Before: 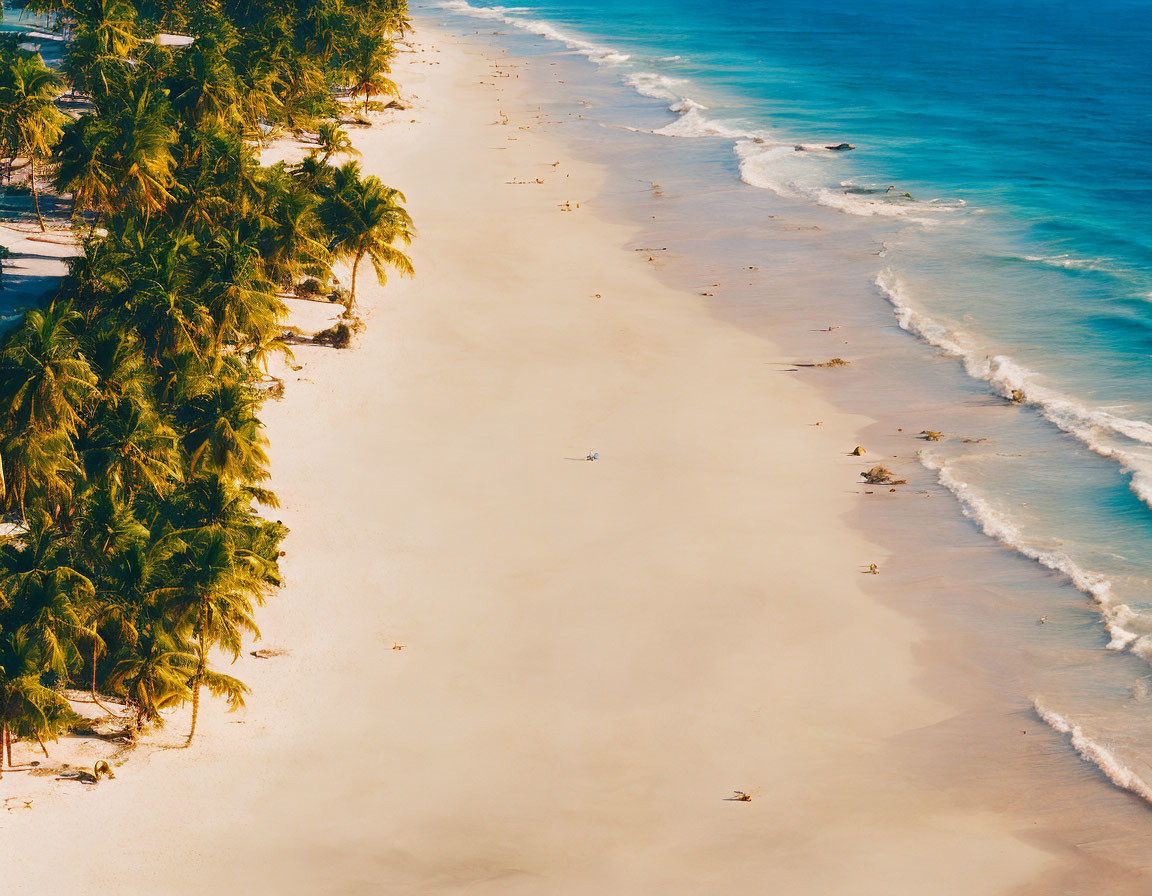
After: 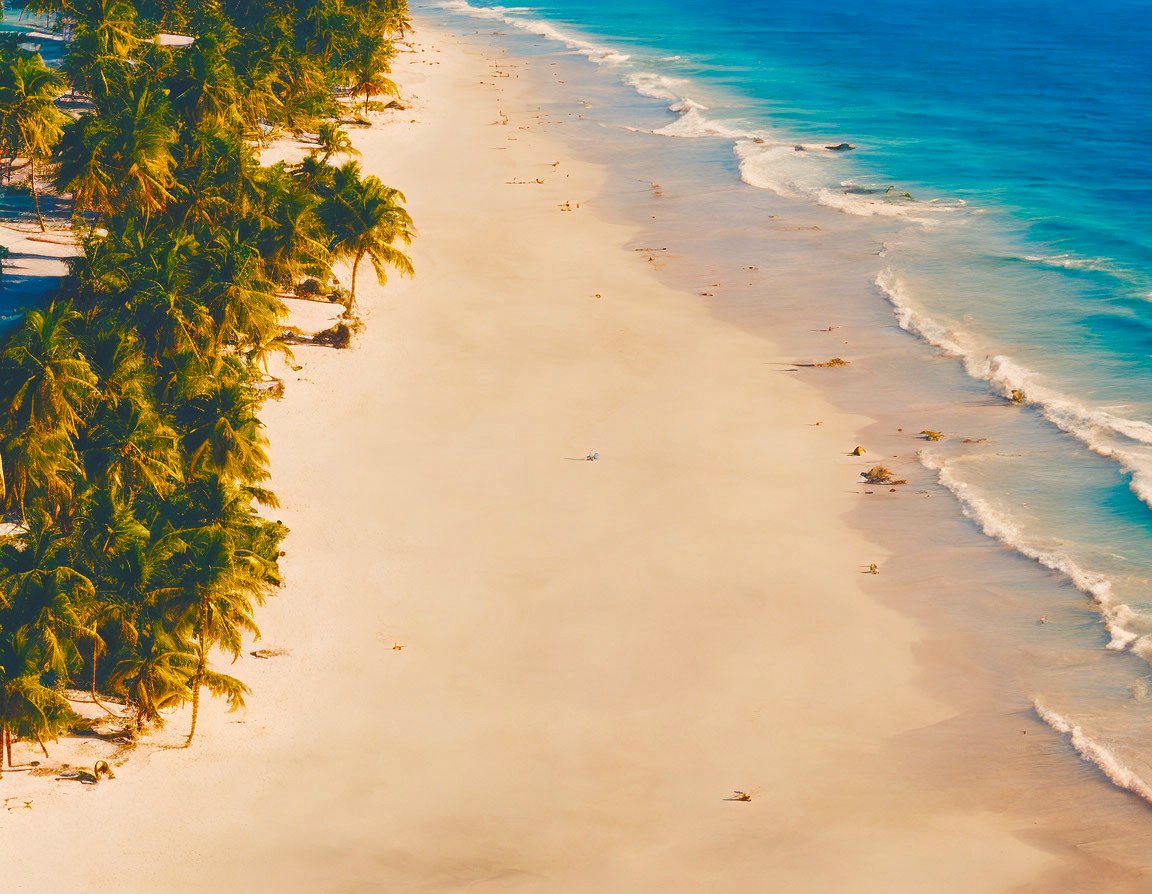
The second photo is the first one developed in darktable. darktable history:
crop: top 0.05%, bottom 0.098%
color balance rgb: shadows lift › chroma 3%, shadows lift › hue 280.8°, power › hue 330°, highlights gain › chroma 3%, highlights gain › hue 75.6°, global offset › luminance 2%, perceptual saturation grading › global saturation 20%, perceptual saturation grading › highlights -25%, perceptual saturation grading › shadows 50%, global vibrance 20.33%
local contrast: mode bilateral grid, contrast 10, coarseness 25, detail 115%, midtone range 0.2
